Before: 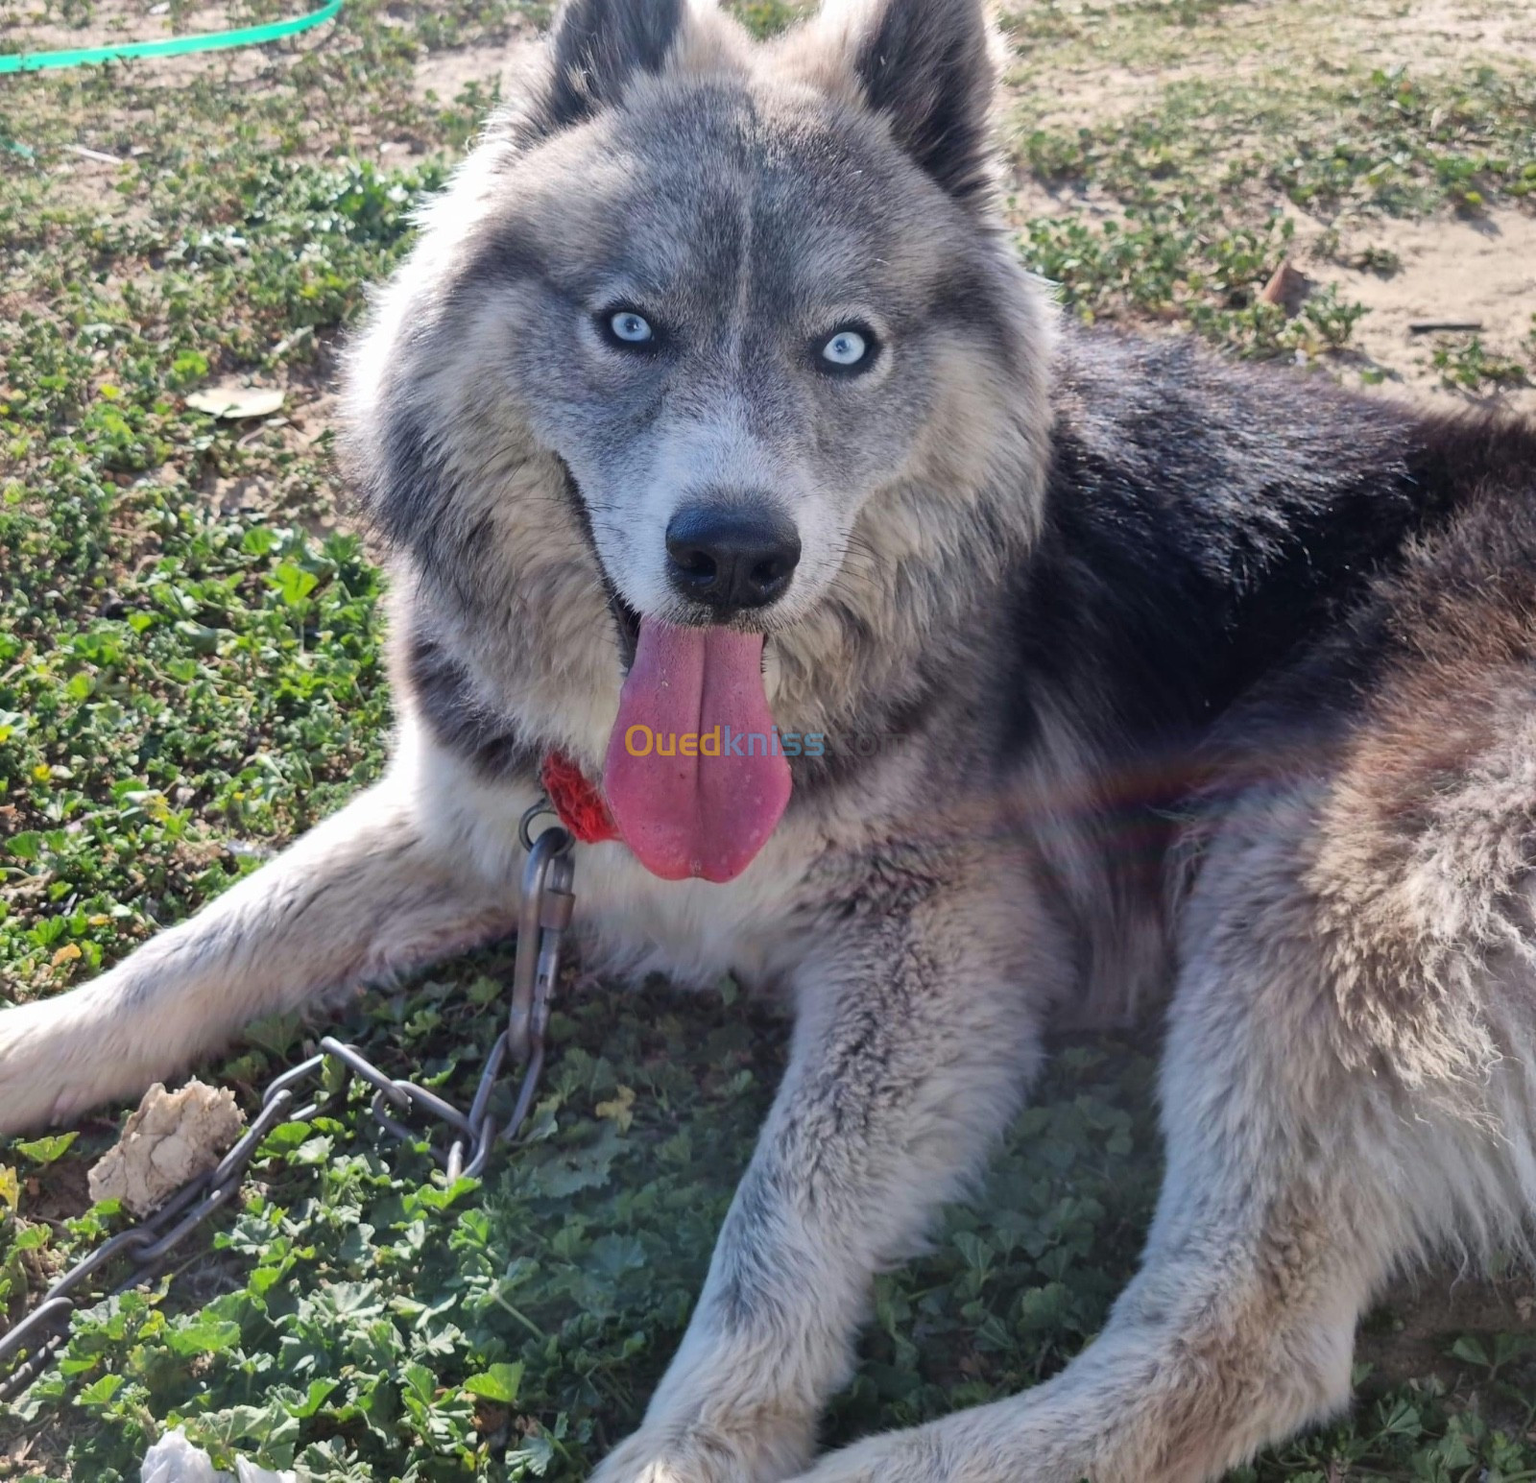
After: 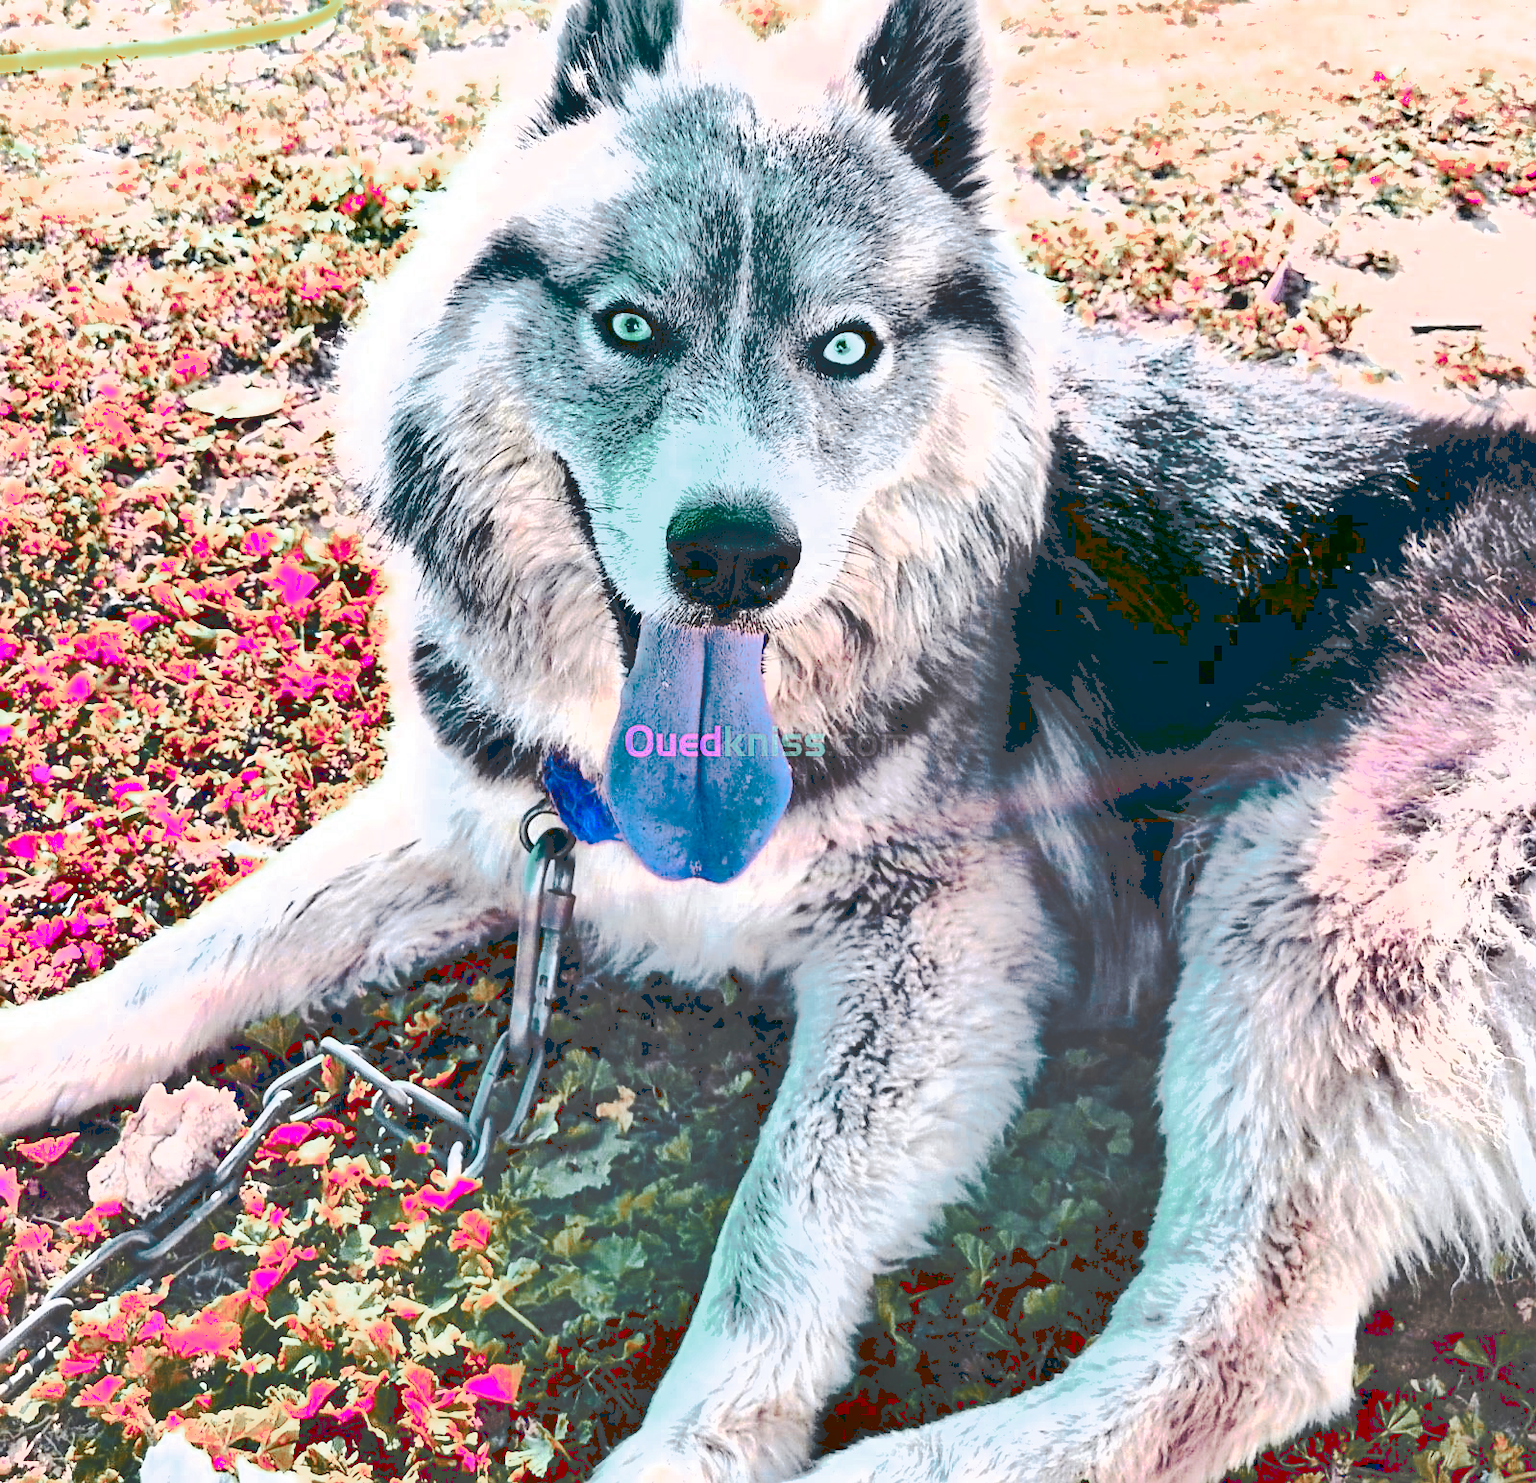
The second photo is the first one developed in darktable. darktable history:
contrast brightness saturation: contrast 0.2, brightness -0.111, saturation 0.098
shadows and highlights: low approximation 0.01, soften with gaussian
exposure: black level correction 0.015, exposure 1.785 EV, compensate highlight preservation false
sharpen: on, module defaults
color zones: curves: ch0 [(0.826, 0.353)]; ch1 [(0.242, 0.647) (0.889, 0.342)]; ch2 [(0.246, 0.089) (0.969, 0.068)]
tone curve: curves: ch0 [(0, 0) (0.003, 0.301) (0.011, 0.302) (0.025, 0.307) (0.044, 0.313) (0.069, 0.316) (0.1, 0.322) (0.136, 0.325) (0.177, 0.341) (0.224, 0.358) (0.277, 0.386) (0.335, 0.429) (0.399, 0.486) (0.468, 0.556) (0.543, 0.644) (0.623, 0.728) (0.709, 0.796) (0.801, 0.854) (0.898, 0.908) (1, 1)], preserve colors none
